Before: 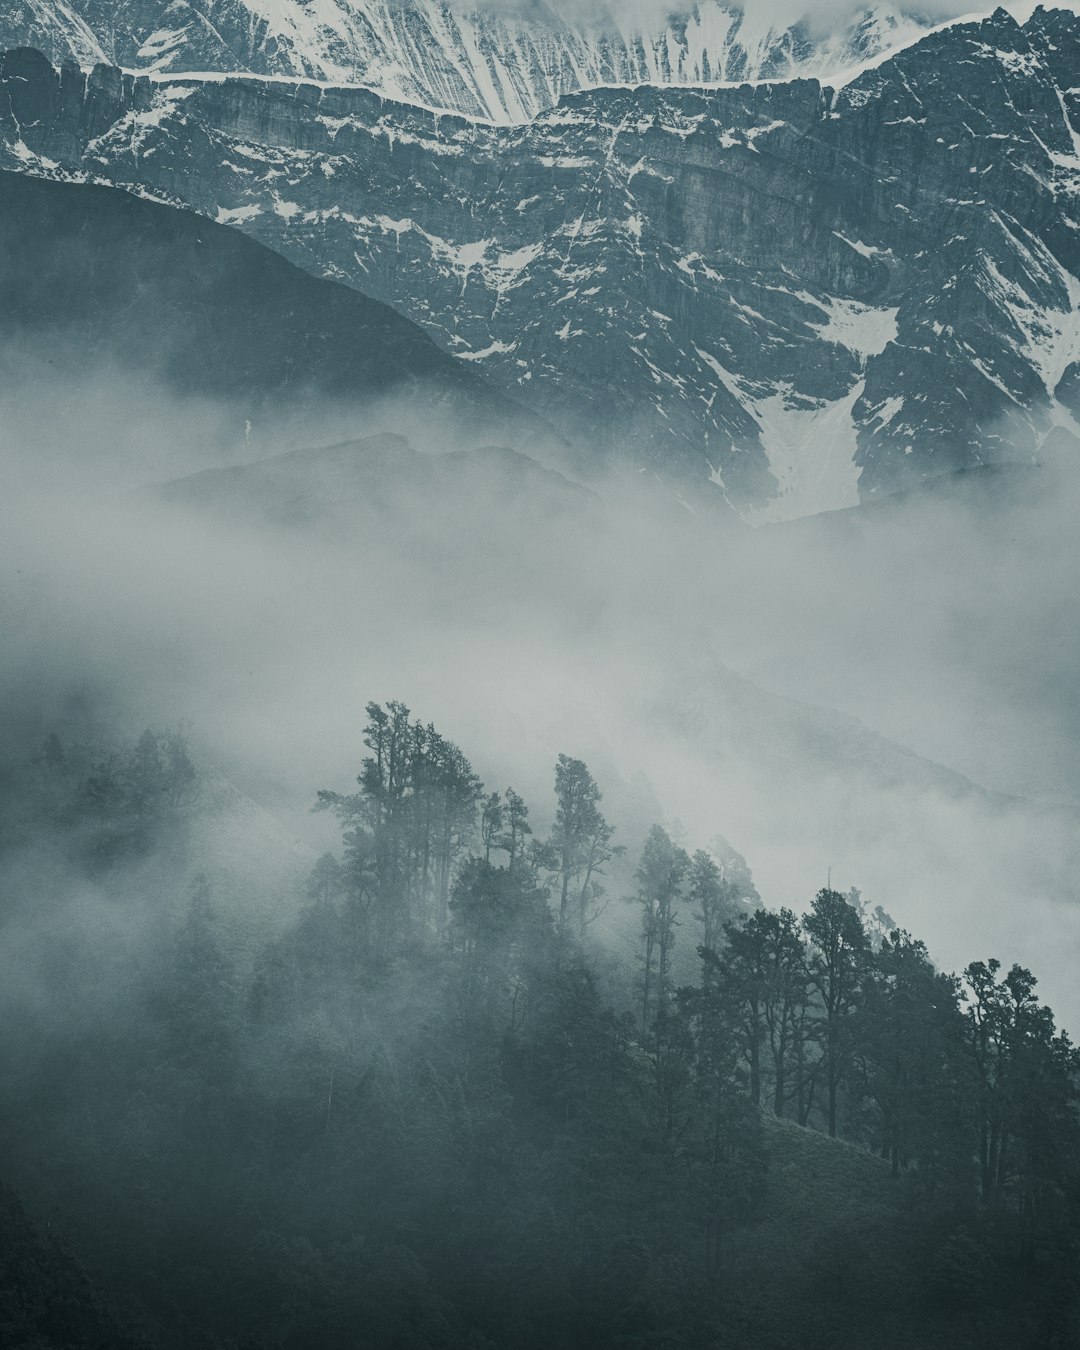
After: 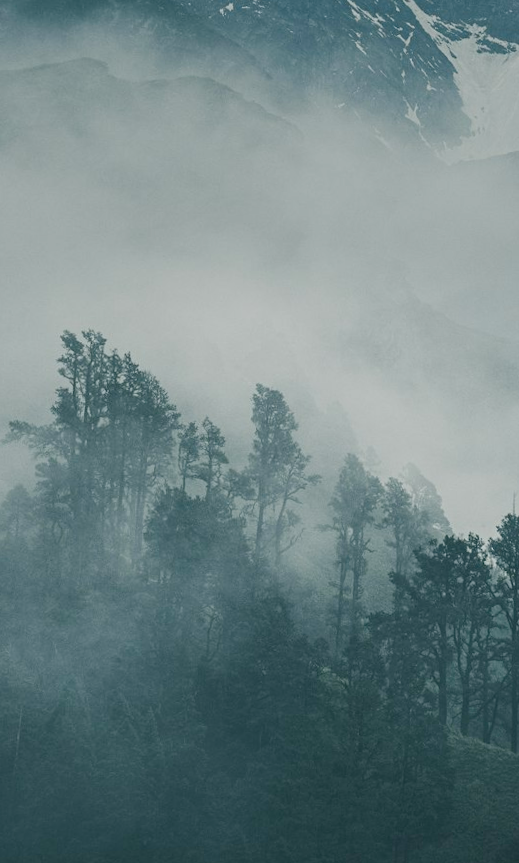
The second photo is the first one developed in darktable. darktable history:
crop: left 31.379%, top 24.658%, right 20.326%, bottom 6.628%
color balance rgb: perceptual saturation grading › global saturation 20%, perceptual saturation grading › highlights -25%, perceptual saturation grading › shadows 50%
rotate and perspective: rotation 0.679°, lens shift (horizontal) 0.136, crop left 0.009, crop right 0.991, crop top 0.078, crop bottom 0.95
